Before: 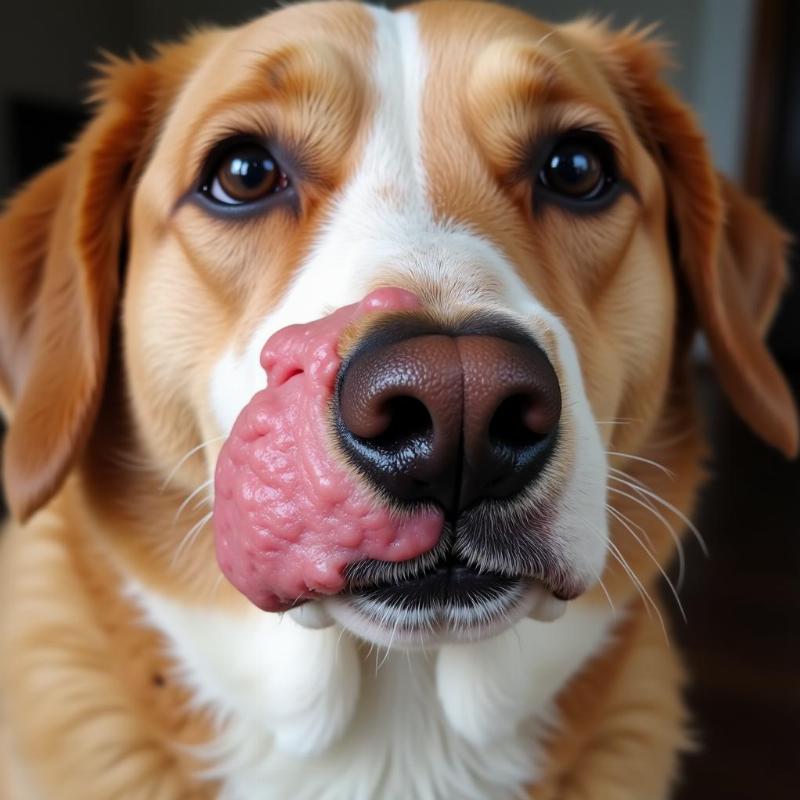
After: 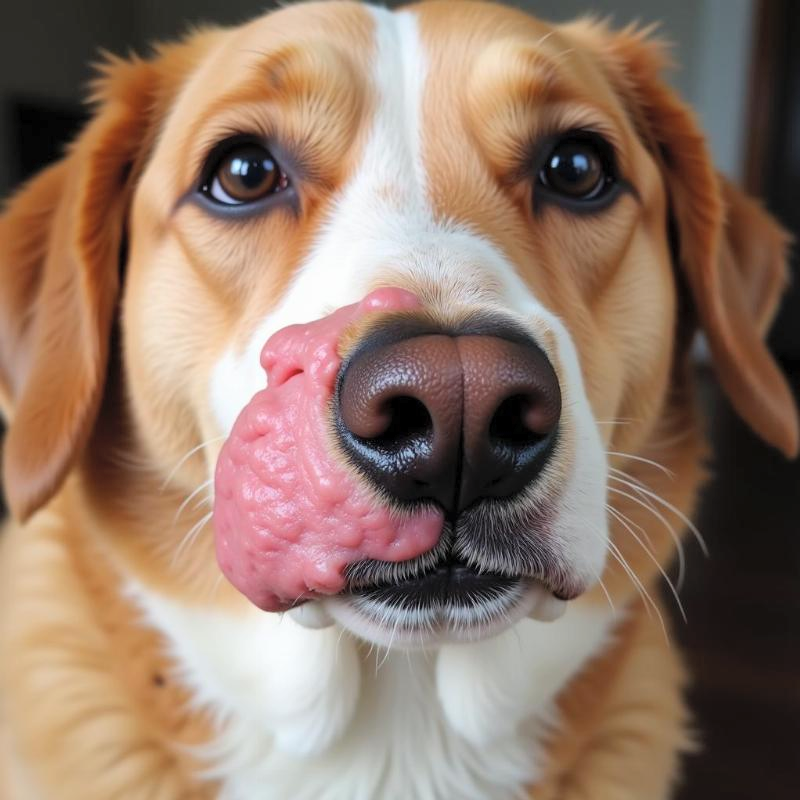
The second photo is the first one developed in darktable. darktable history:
contrast brightness saturation: brightness 0.134
